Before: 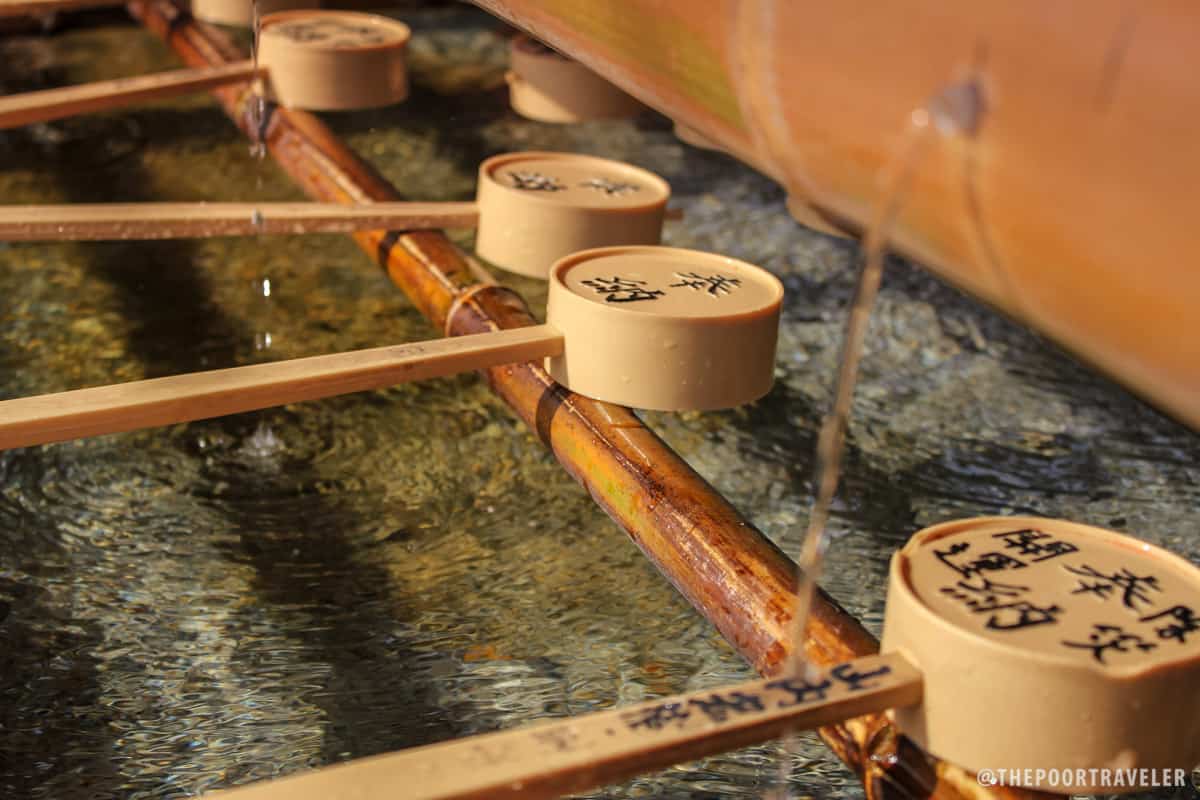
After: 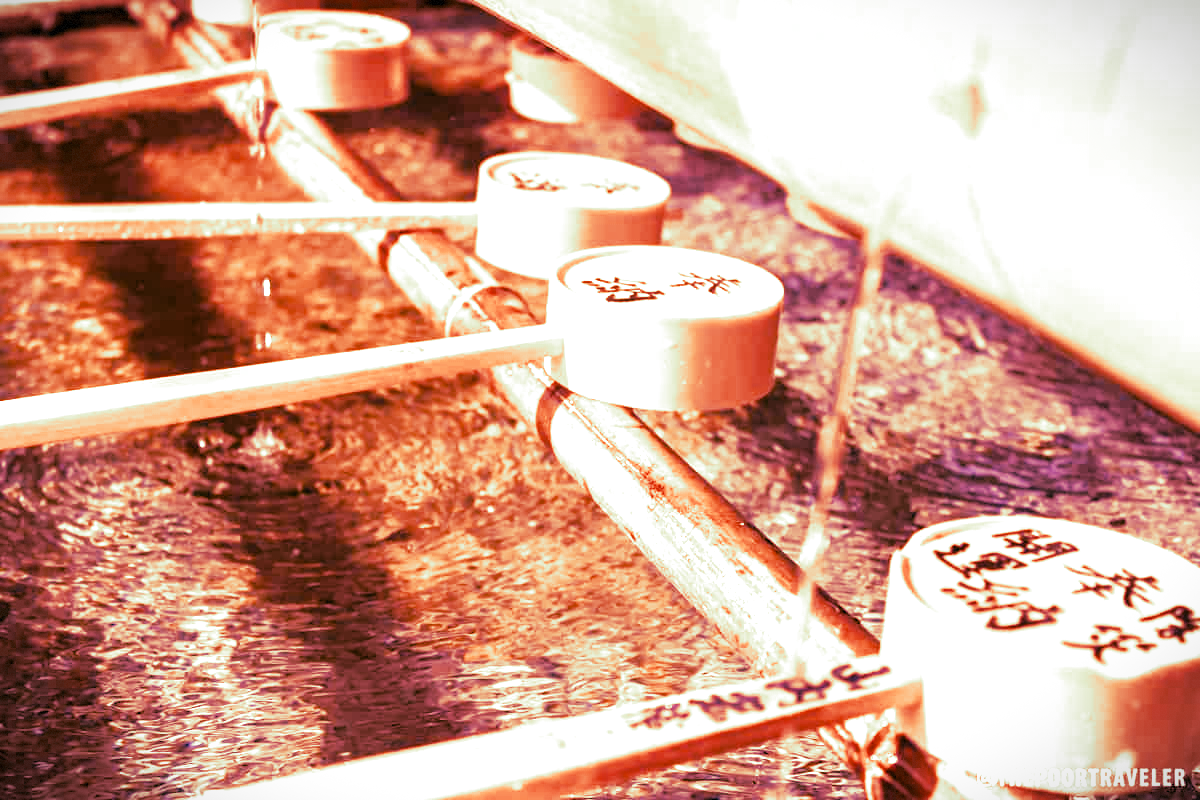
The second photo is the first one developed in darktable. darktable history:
local contrast: mode bilateral grid, contrast 100, coarseness 100, detail 91%, midtone range 0.2
color balance: lift [1.004, 1.002, 1.002, 0.998], gamma [1, 1.007, 1.002, 0.993], gain [1, 0.977, 1.013, 1.023], contrast -3.64%
color zones: curves: ch0 [(0, 0.5) (0.143, 0.5) (0.286, 0.5) (0.429, 0.5) (0.571, 0.5) (0.714, 0.476) (0.857, 0.5) (1, 0.5)]; ch2 [(0, 0.5) (0.143, 0.5) (0.286, 0.5) (0.429, 0.5) (0.571, 0.5) (0.714, 0.487) (0.857, 0.5) (1, 0.5)]
split-toning: shadows › hue 290.82°, shadows › saturation 0.34, highlights › saturation 0.38, balance 0, compress 50%
vignetting: fall-off start 100%, brightness -0.406, saturation -0.3, width/height ratio 1.324, dithering 8-bit output, unbound false
white balance: red 2.353, blue 1.536
haze removal: compatibility mode true, adaptive false
tone curve: curves: ch0 [(0.047, 0) (0.292, 0.352) (0.657, 0.678) (1, 0.958)], color space Lab, linked channels, preserve colors none
